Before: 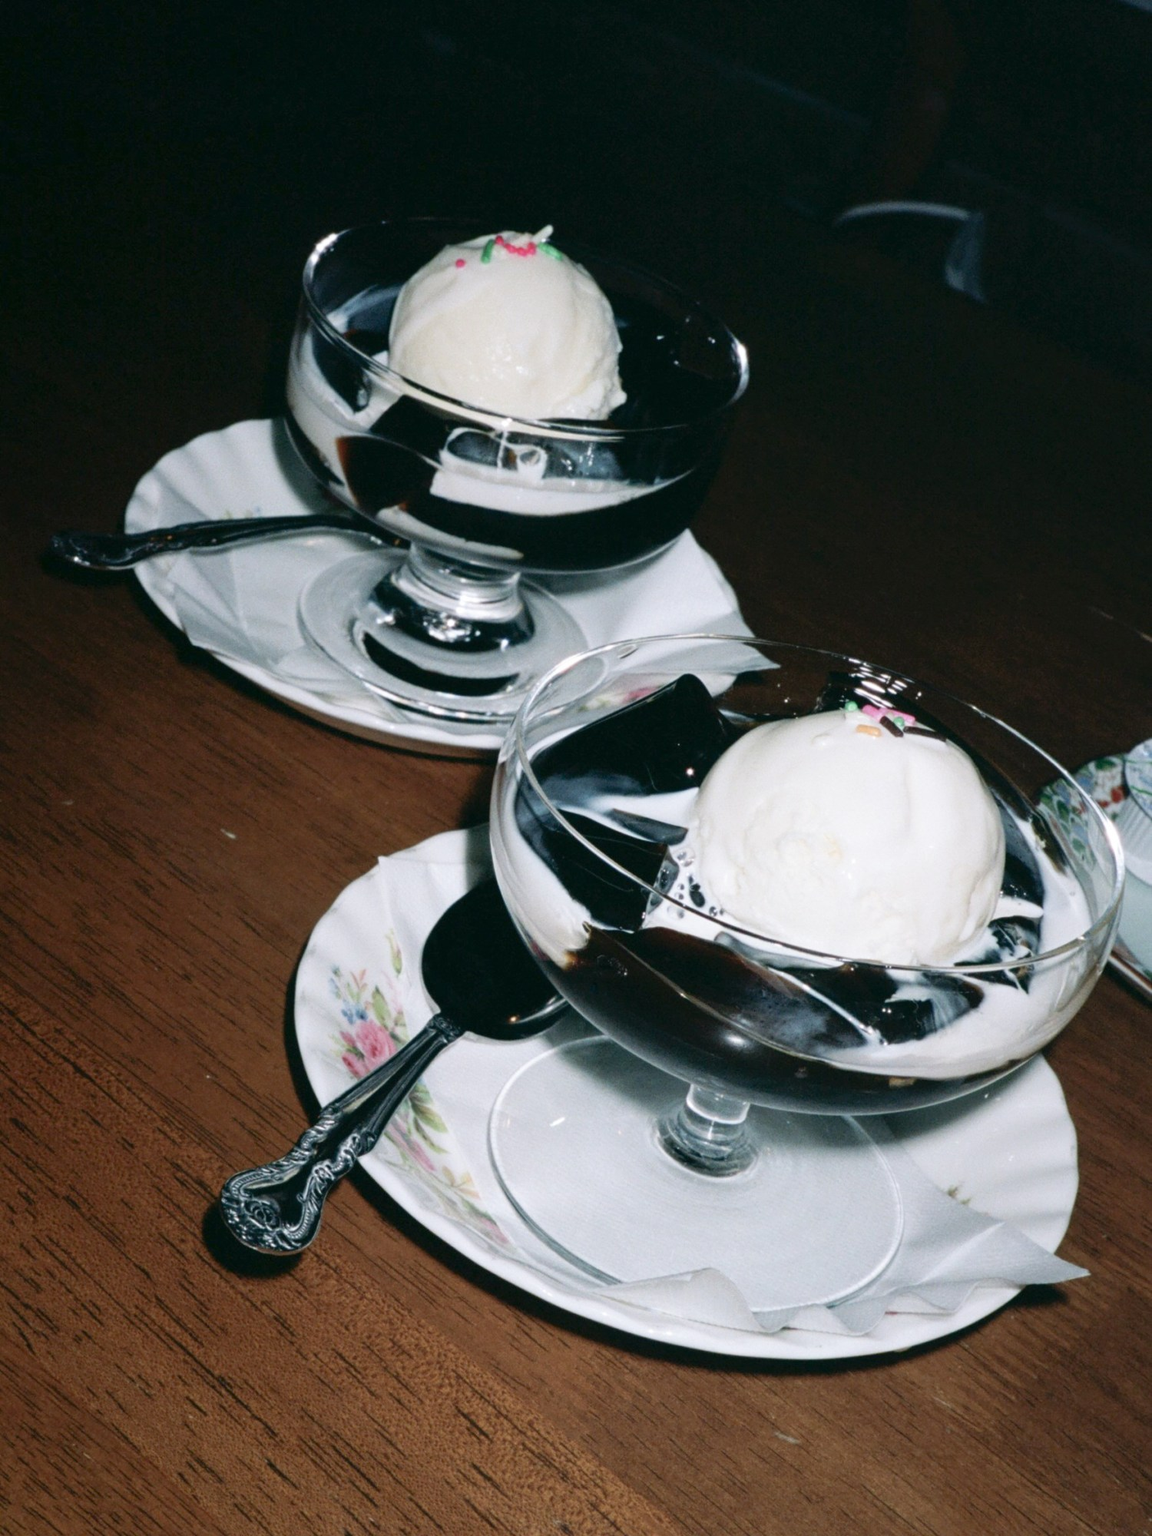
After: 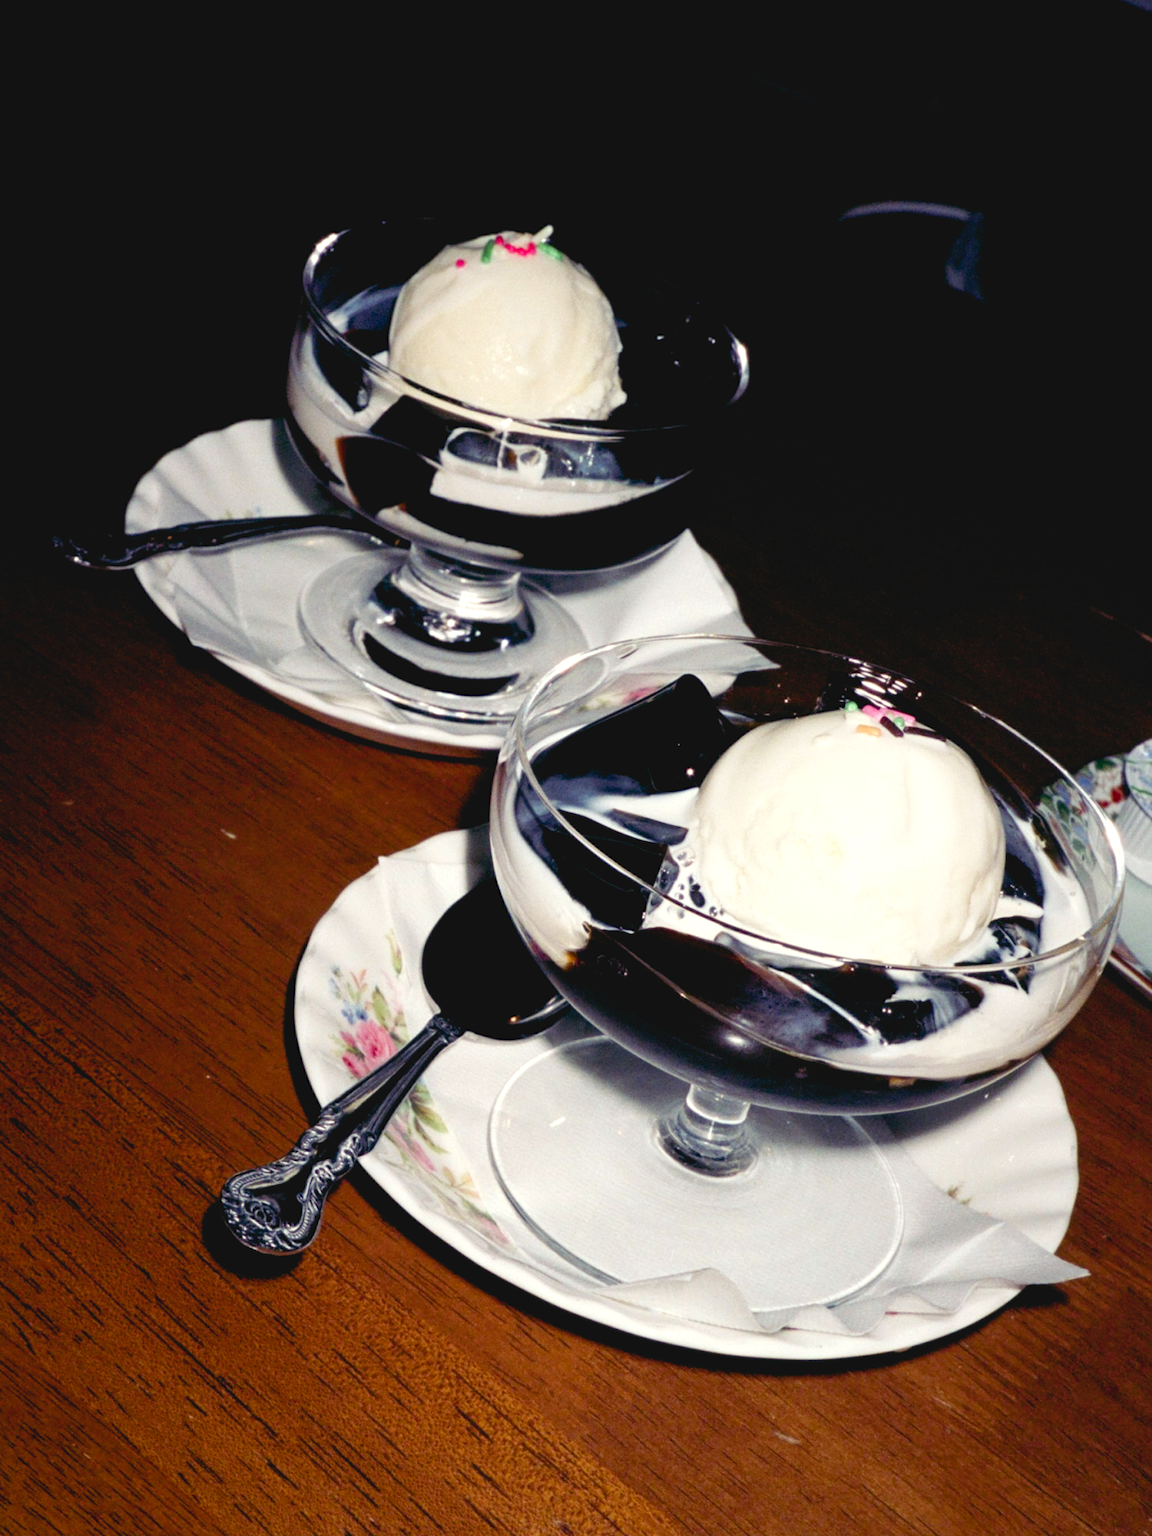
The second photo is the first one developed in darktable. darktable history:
color balance rgb: shadows lift › luminance -21.66%, shadows lift › chroma 8.98%, shadows lift › hue 283.37°, power › chroma 1.55%, power › hue 25.59°, highlights gain › luminance 6.08%, highlights gain › chroma 2.55%, highlights gain › hue 90°, global offset › luminance -0.87%, perceptual saturation grading › global saturation 27.49%, perceptual saturation grading › highlights -28.39%, perceptual saturation grading › mid-tones 15.22%, perceptual saturation grading › shadows 33.98%, perceptual brilliance grading › highlights 10%, perceptual brilliance grading › mid-tones 5%
contrast brightness saturation: contrast -0.11
